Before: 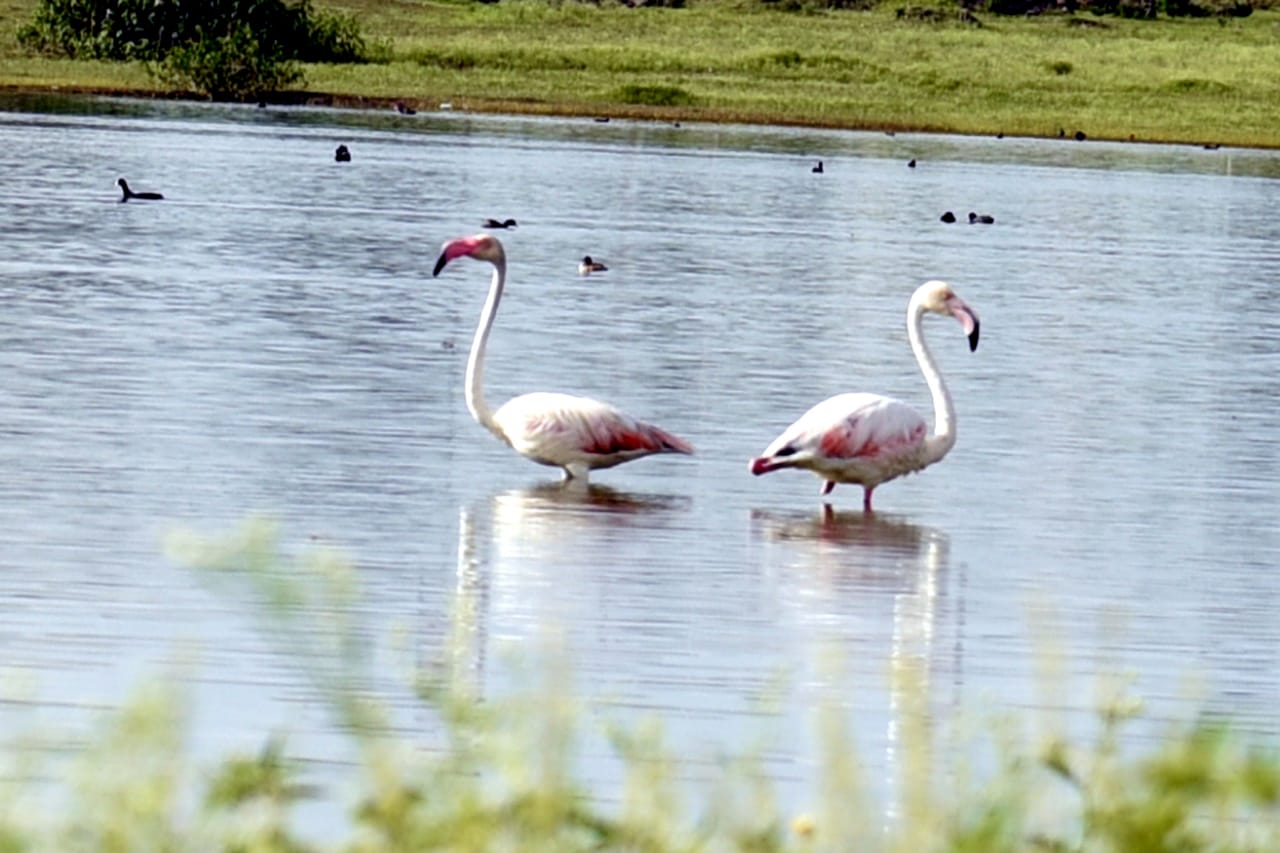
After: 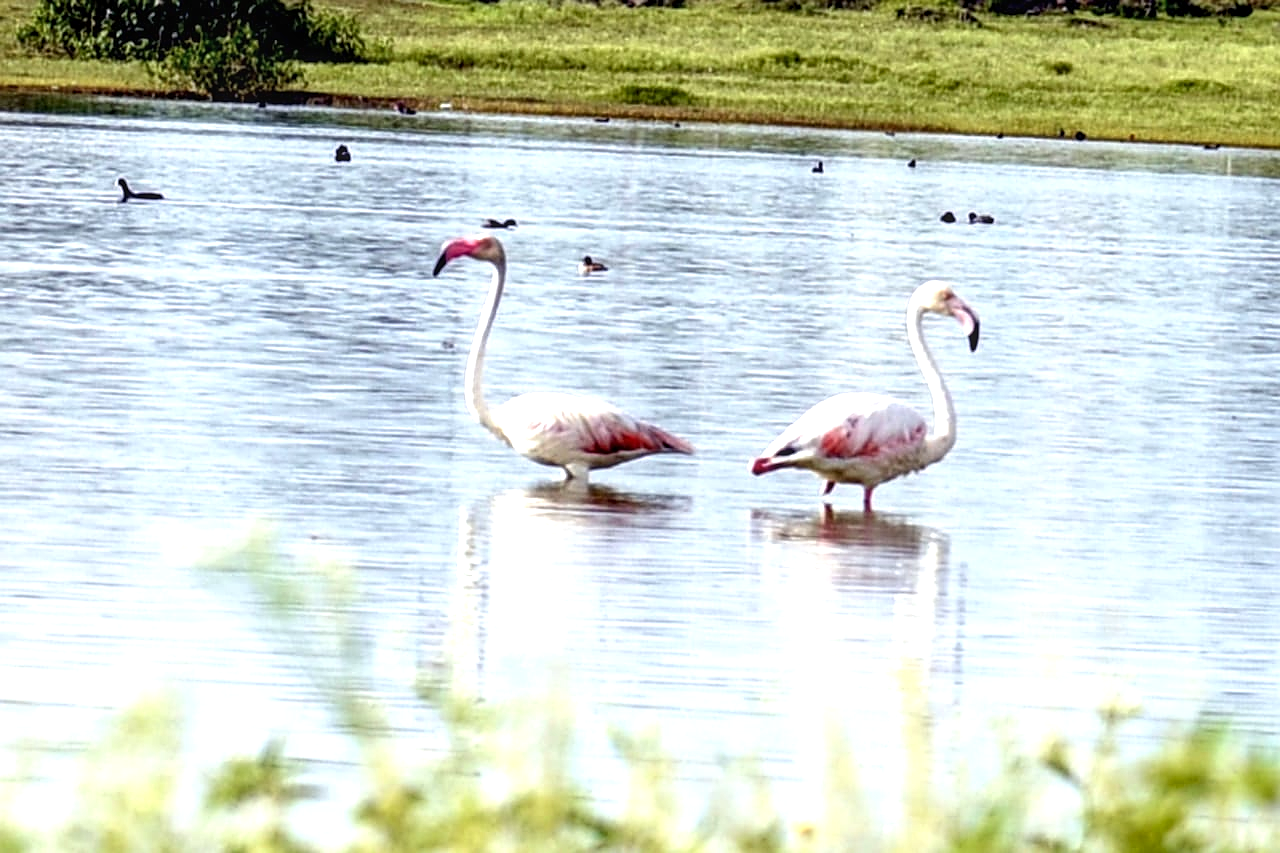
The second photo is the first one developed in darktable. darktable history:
local contrast: on, module defaults
exposure: exposure 0.663 EV, compensate highlight preservation false
sharpen: radius 1.052
